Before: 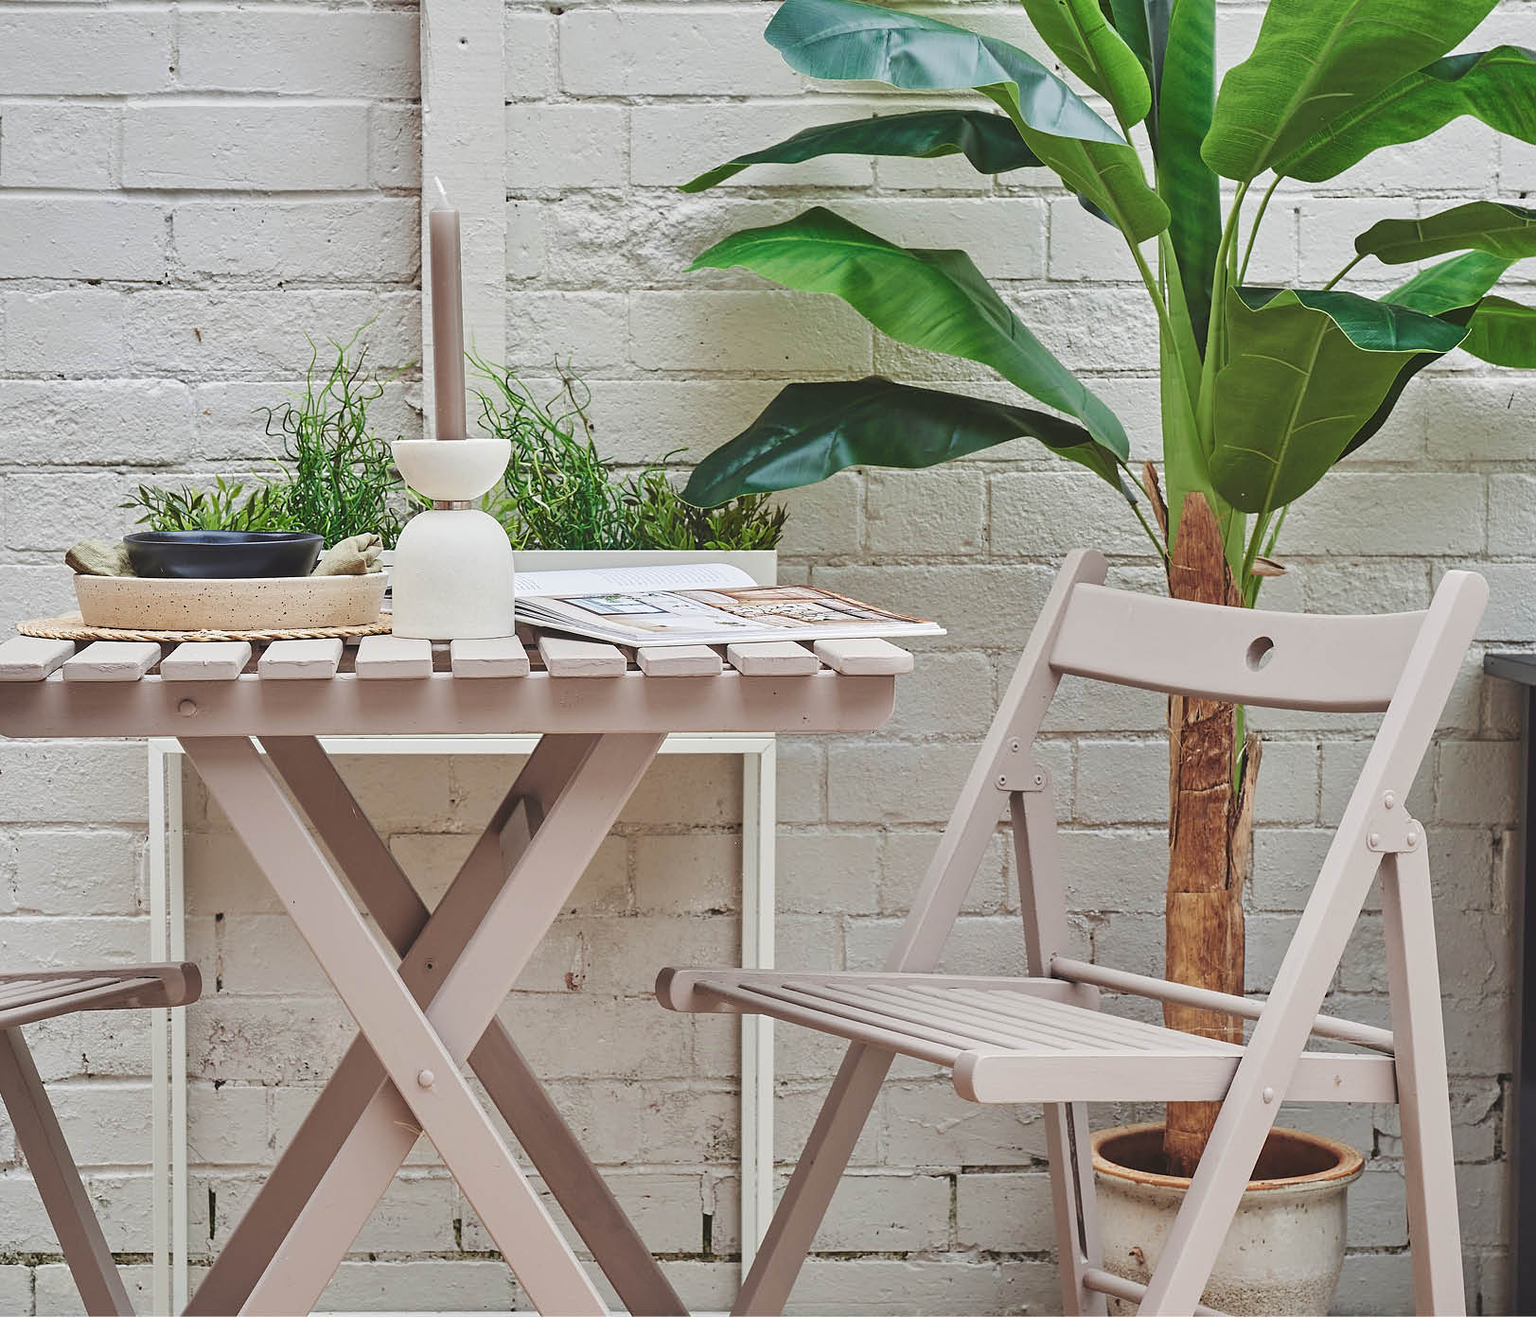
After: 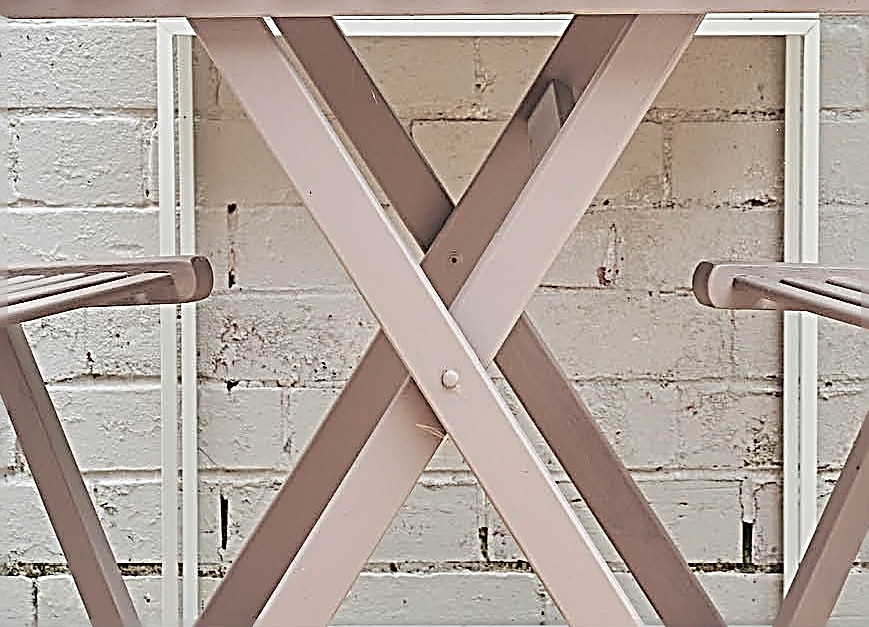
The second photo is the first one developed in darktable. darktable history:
crop and rotate: top 54.716%, right 46.429%, bottom 0.222%
contrast brightness saturation: brightness 0.153
sharpen: radius 3.158, amount 1.745
